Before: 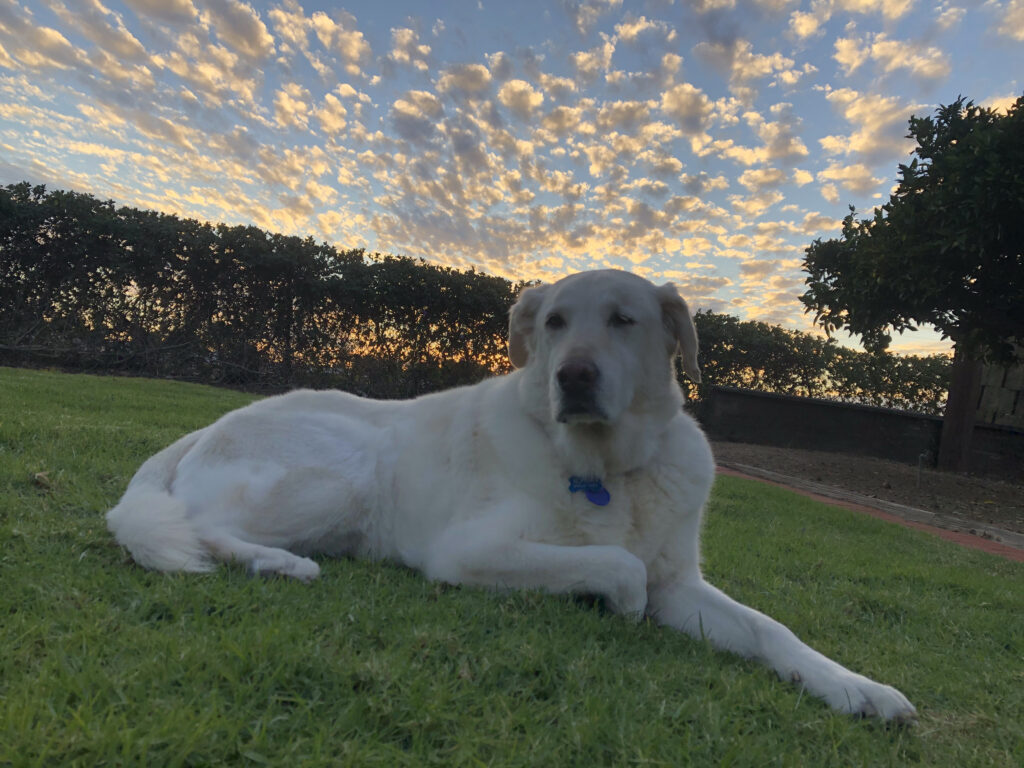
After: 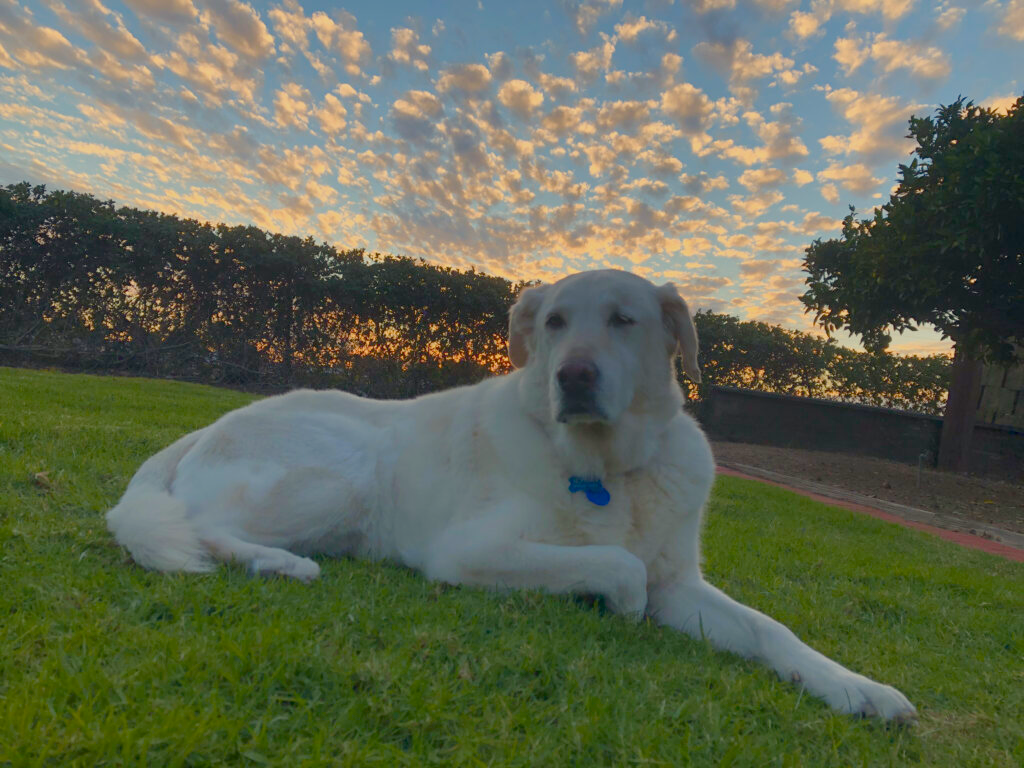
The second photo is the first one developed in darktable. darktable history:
color balance rgb: highlights gain › luminance 6.118%, highlights gain › chroma 2.63%, highlights gain › hue 89.27°, perceptual saturation grading › global saturation 20%, perceptual saturation grading › highlights -25.327%, perceptual saturation grading › shadows 25.452%, hue shift -5.5°, contrast -21.348%
